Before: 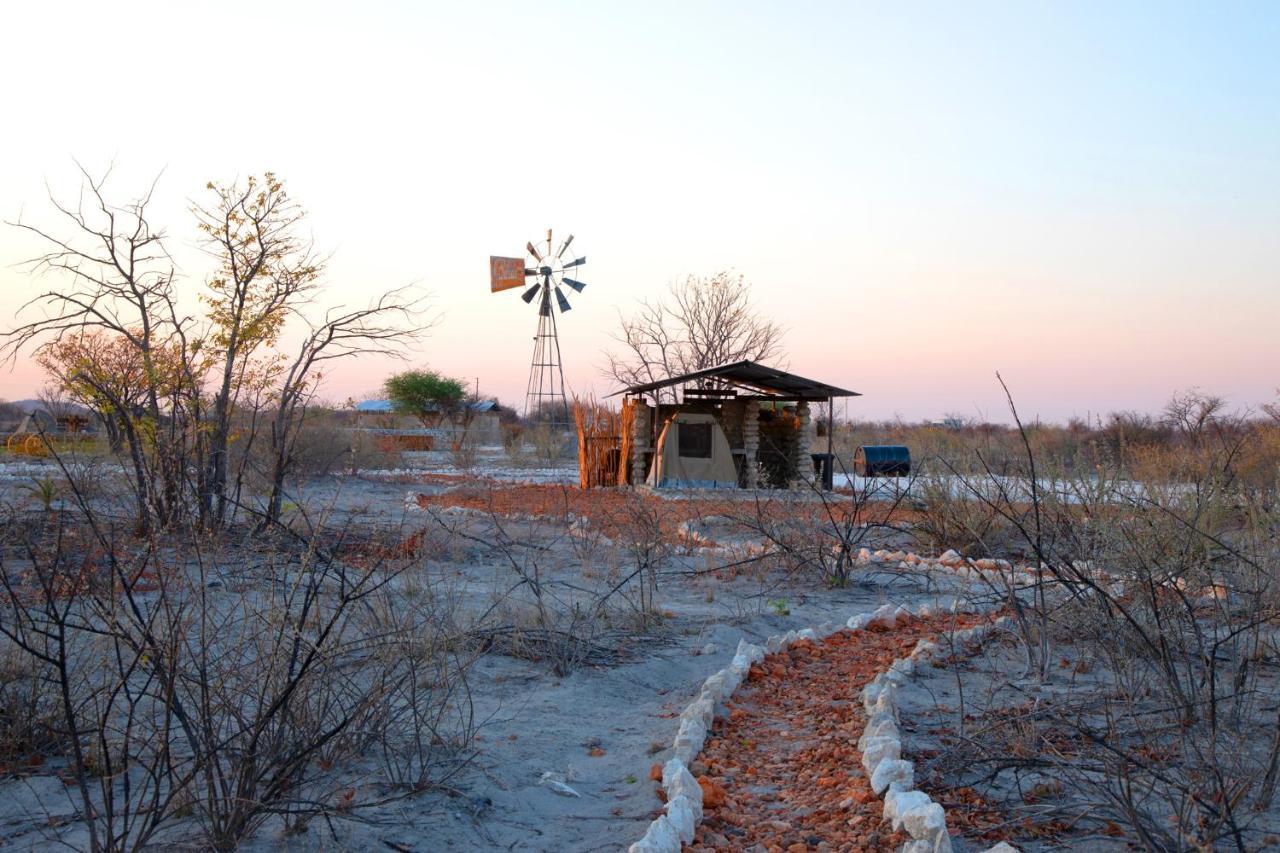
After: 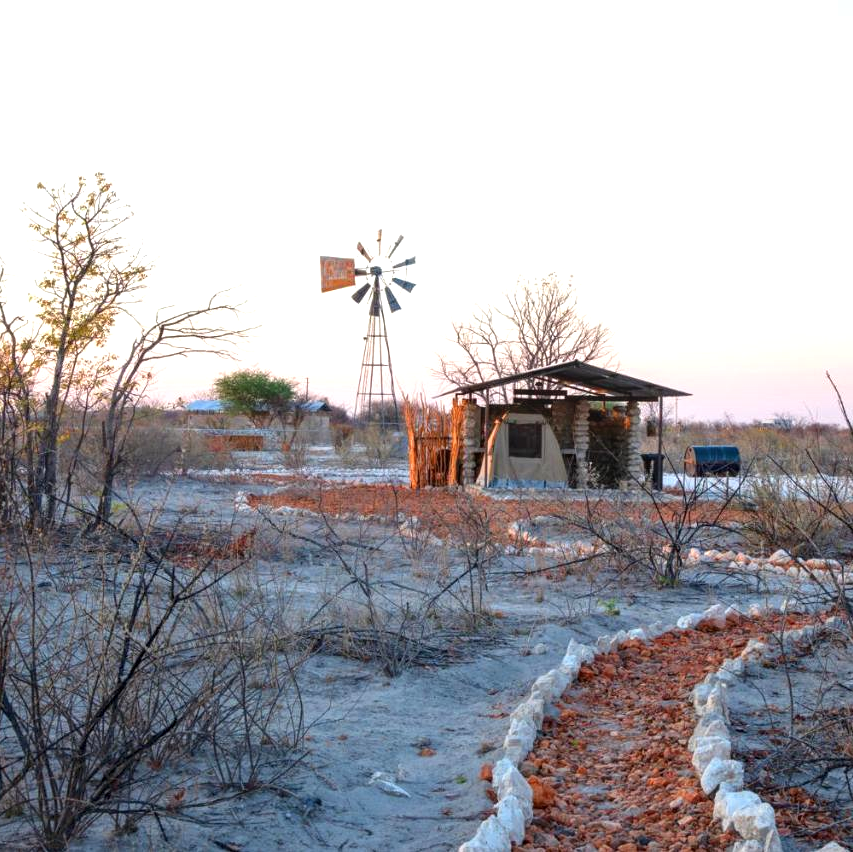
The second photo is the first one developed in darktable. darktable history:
local contrast: on, module defaults
exposure: black level correction 0, exposure 0.5 EV, compensate highlight preservation false
crop and rotate: left 13.342%, right 19.991%
